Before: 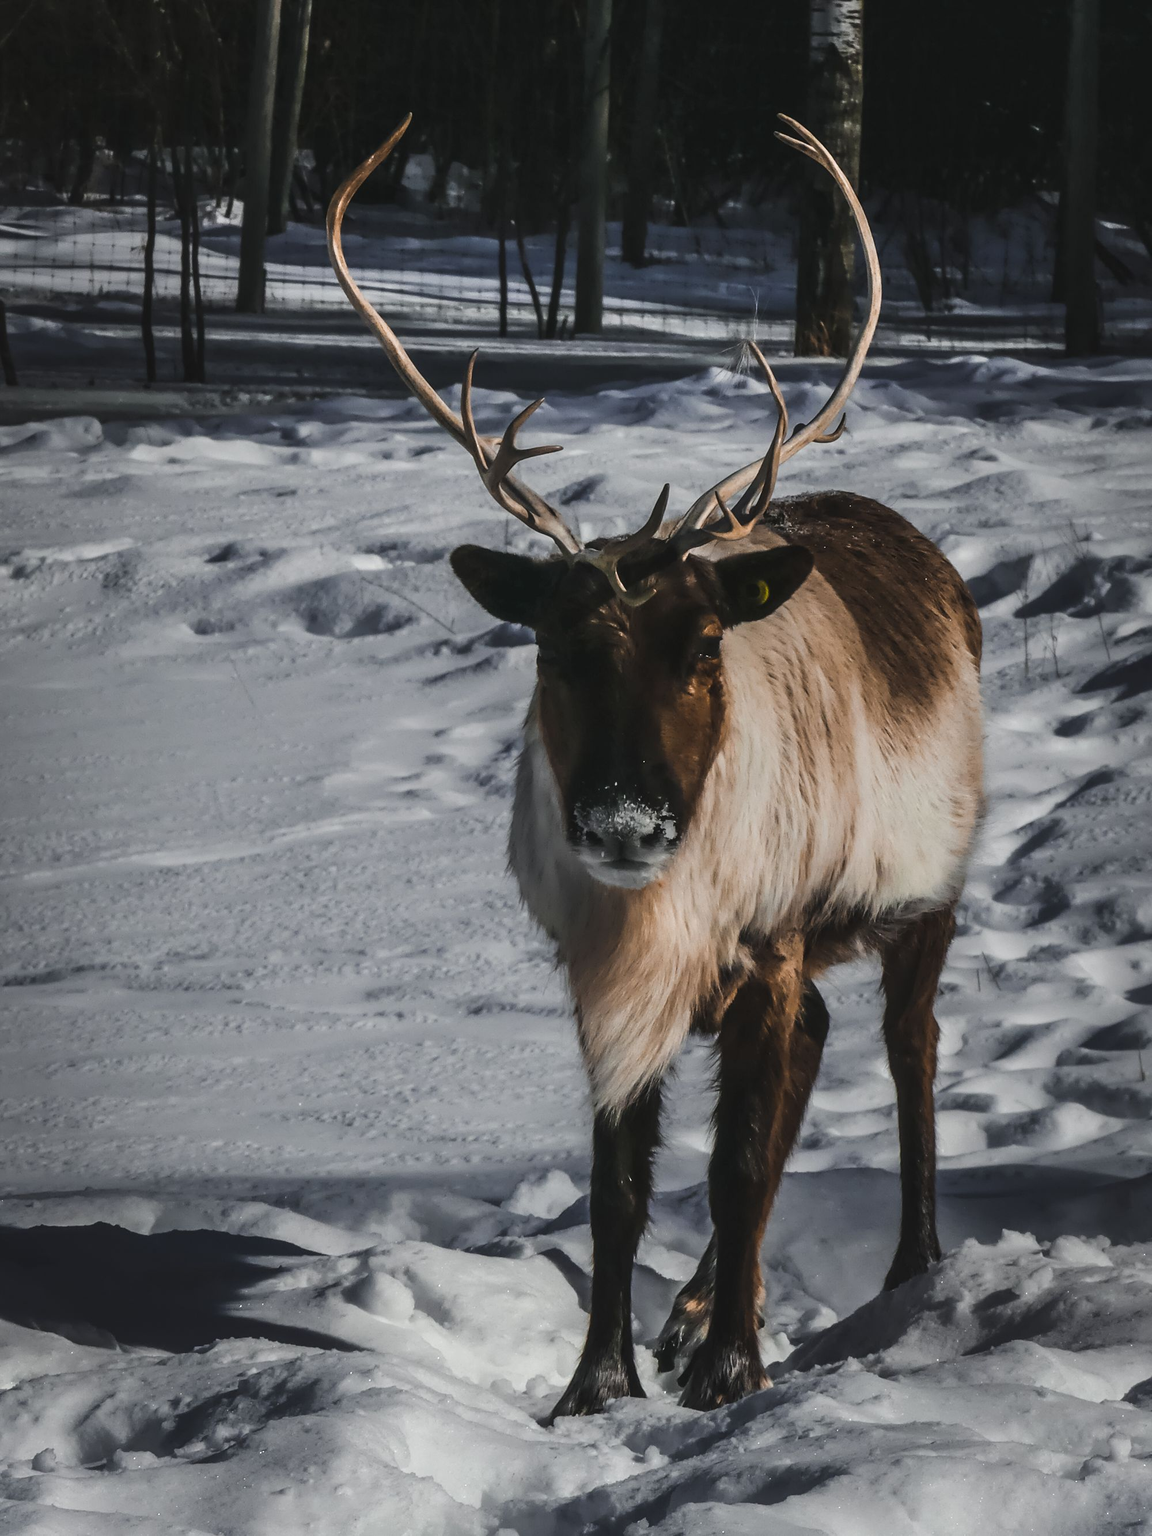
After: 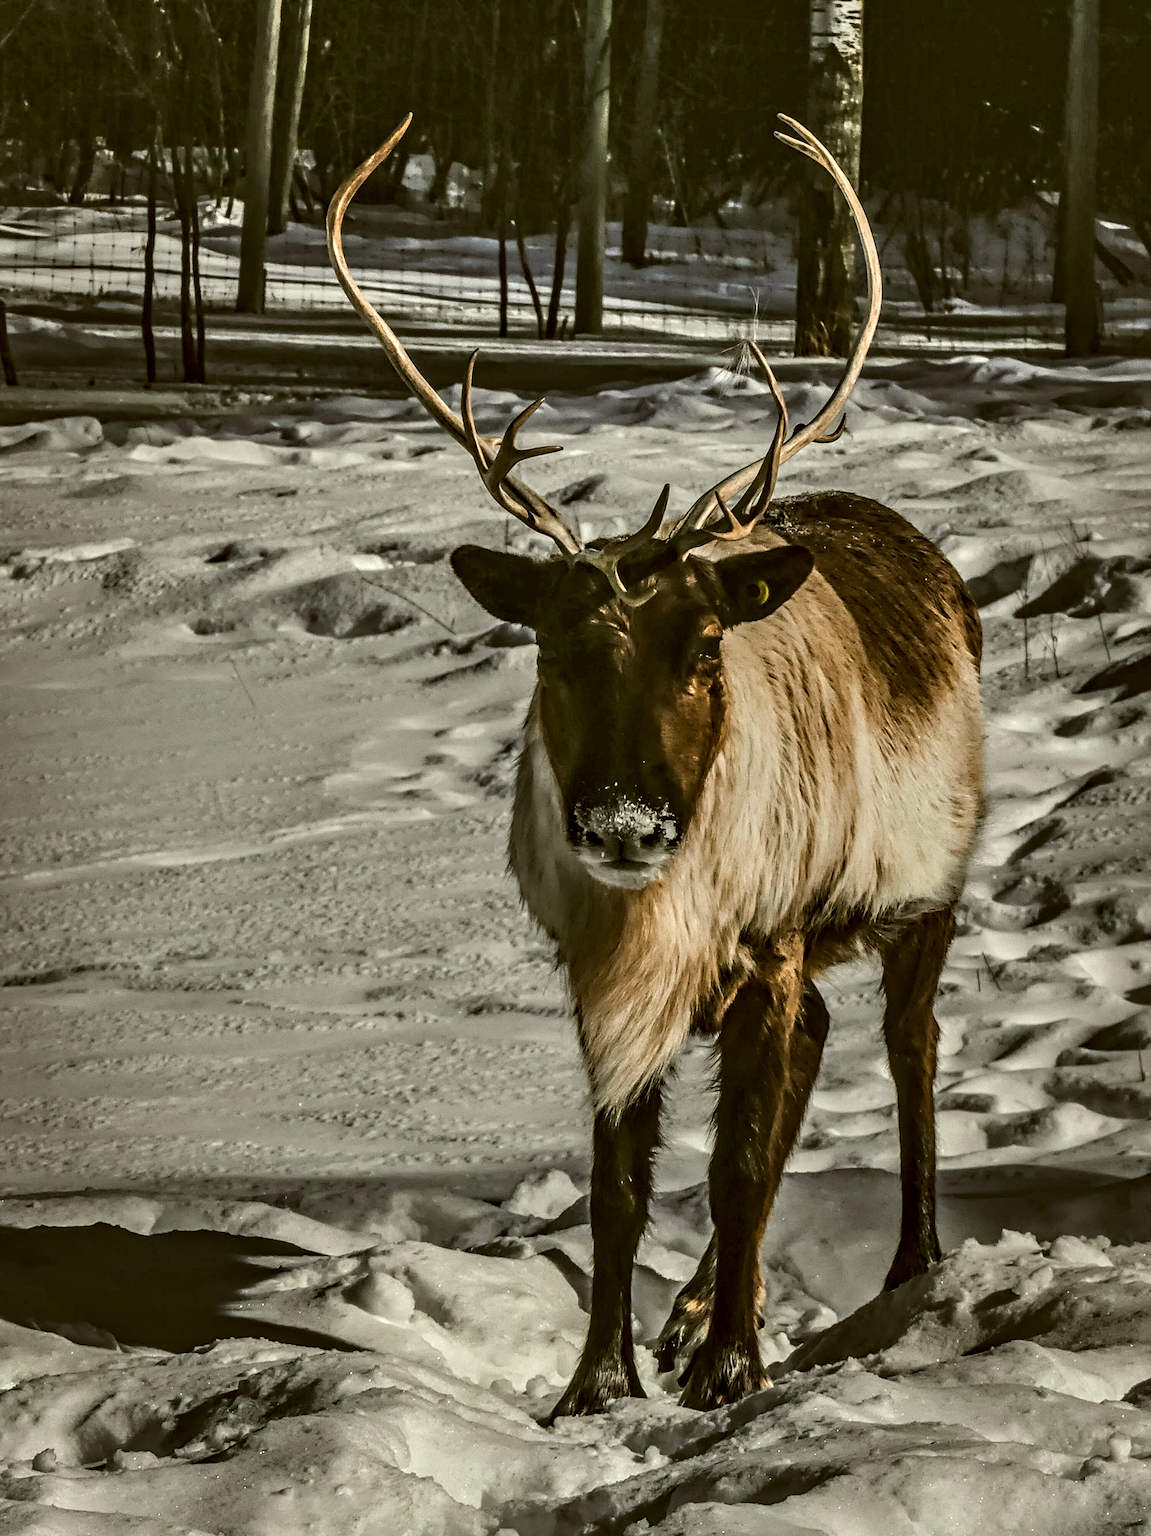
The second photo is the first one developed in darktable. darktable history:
local contrast: detail 130%
white balance: emerald 1
contrast equalizer: octaves 7, y [[0.506, 0.531, 0.562, 0.606, 0.638, 0.669], [0.5 ×6], [0.5 ×6], [0 ×6], [0 ×6]]
color correction: highlights a* -1.43, highlights b* 10.12, shadows a* 0.395, shadows b* 19.35
shadows and highlights: low approximation 0.01, soften with gaussian
